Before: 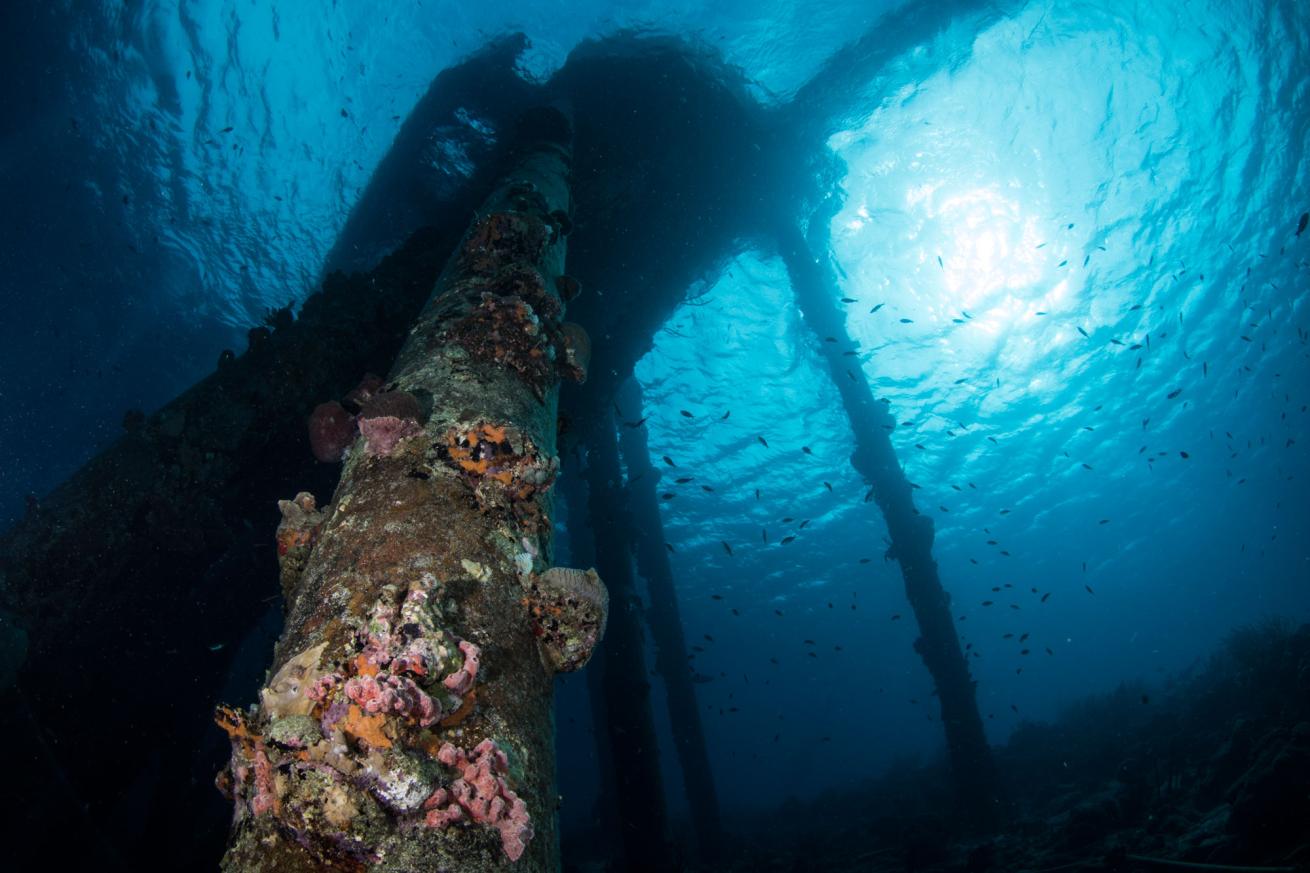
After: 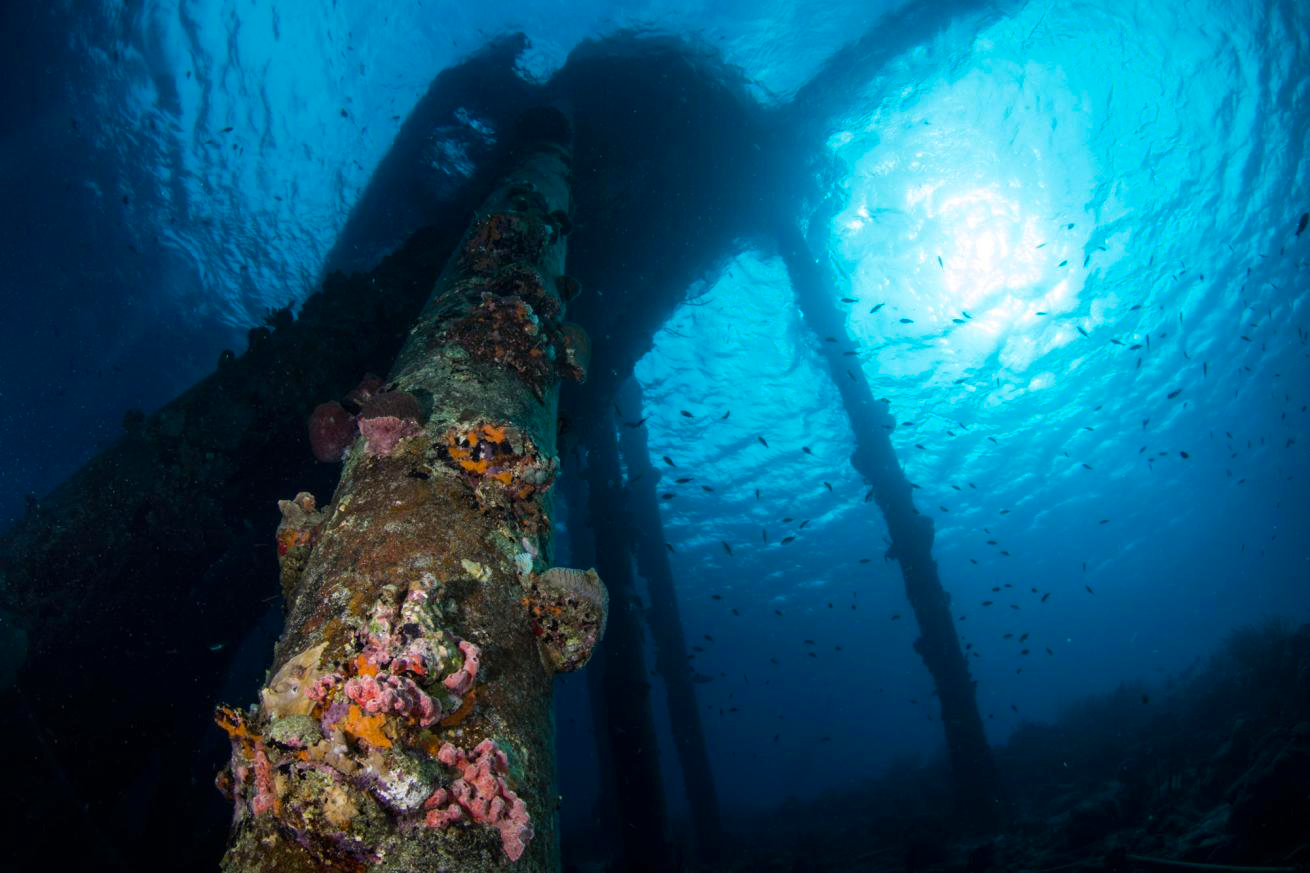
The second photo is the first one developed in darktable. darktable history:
color balance rgb: shadows lift › hue 87.98°, linear chroma grading › global chroma 13.634%, perceptual saturation grading › global saturation 19.743%
